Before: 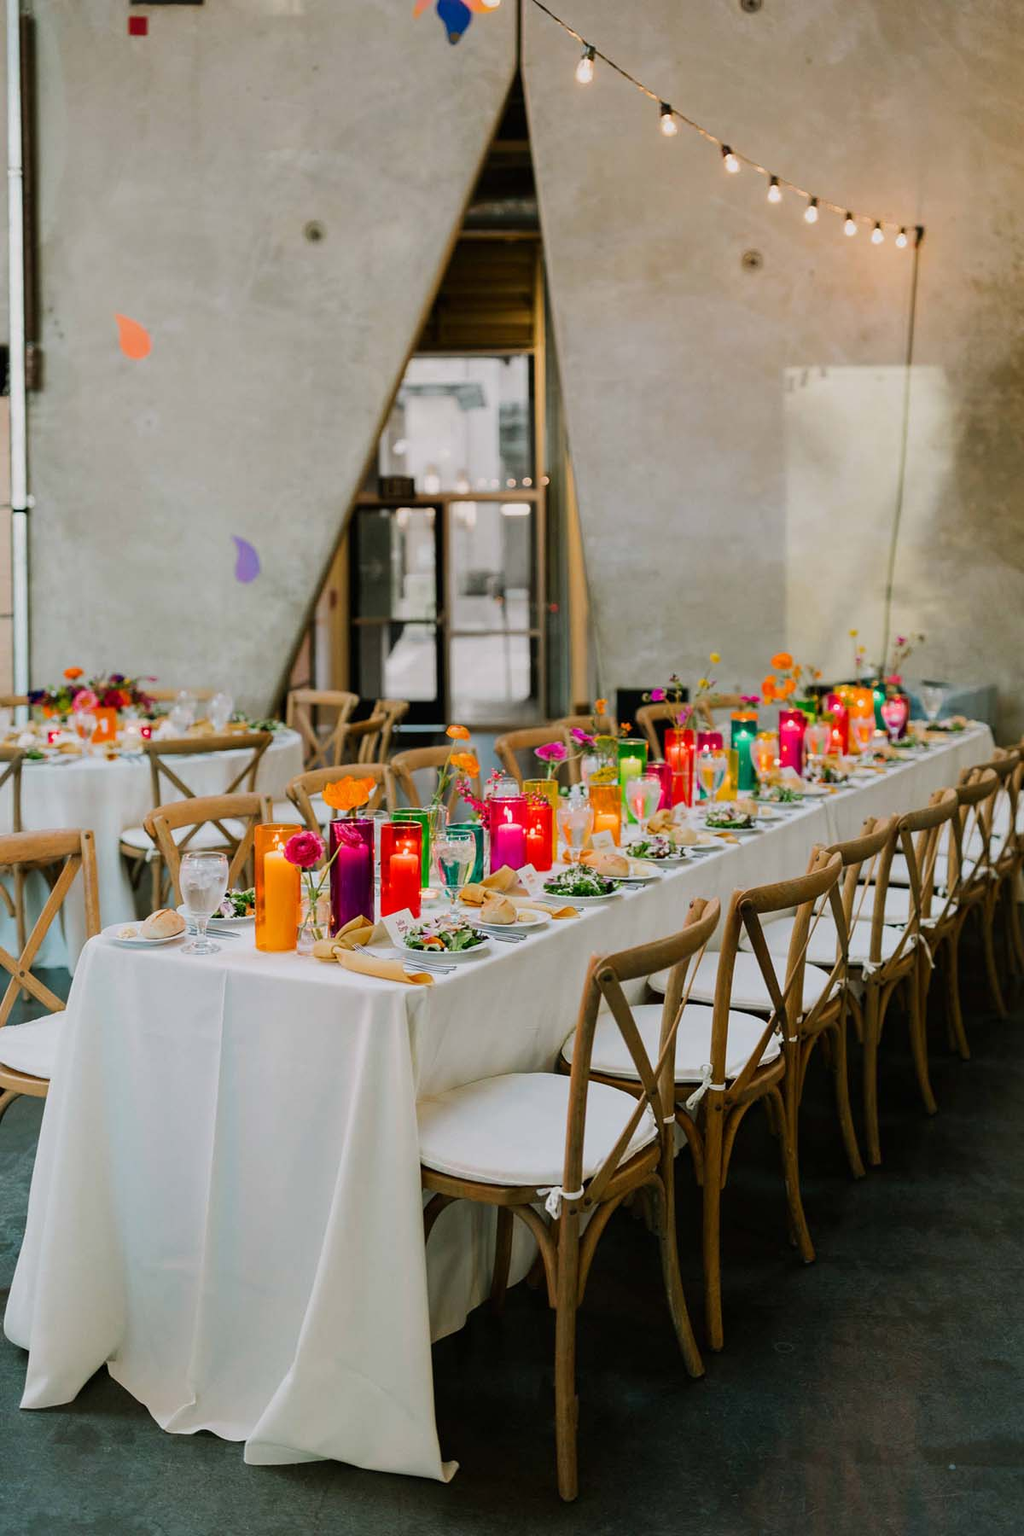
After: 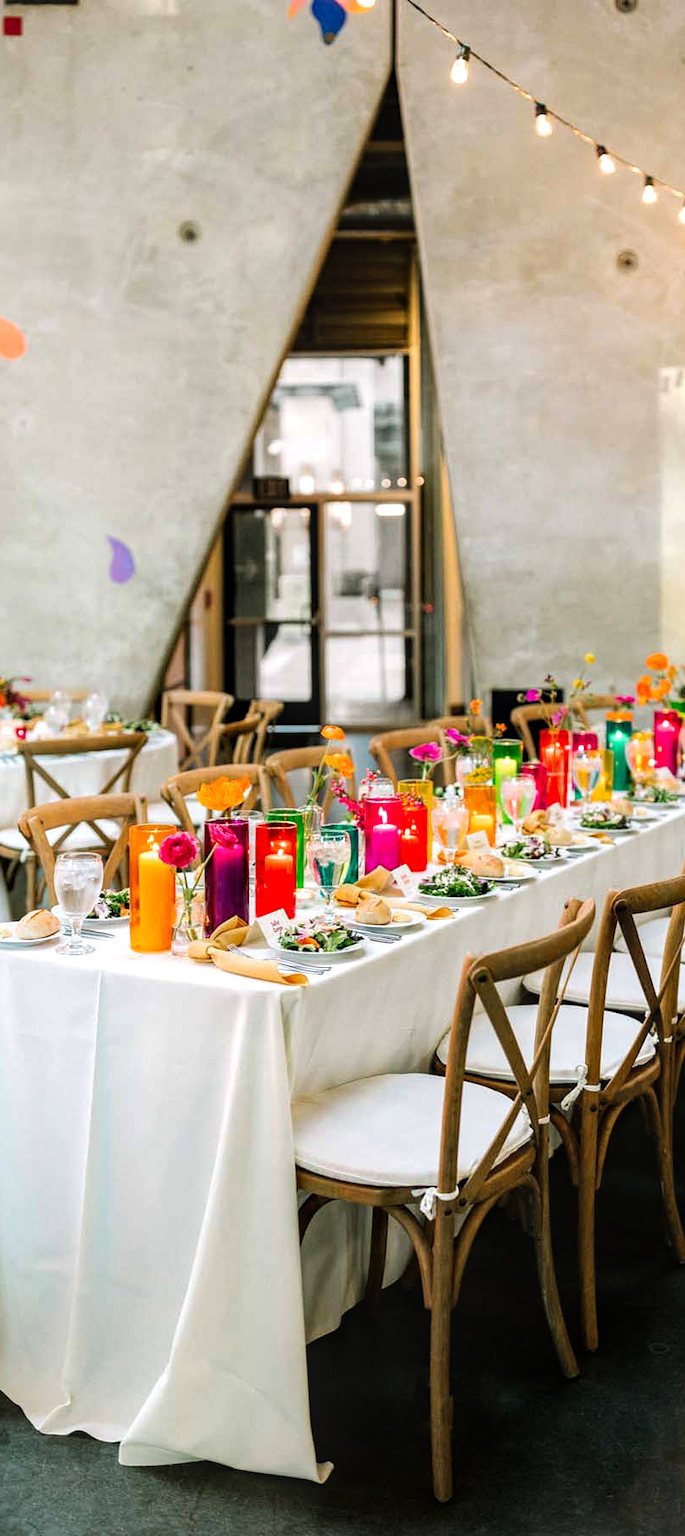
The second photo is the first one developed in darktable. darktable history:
tone equalizer: -8 EV -0.731 EV, -7 EV -0.709 EV, -6 EV -0.605 EV, -5 EV -0.379 EV, -3 EV 0.394 EV, -2 EV 0.6 EV, -1 EV 0.689 EV, +0 EV 0.736 EV
crop and rotate: left 12.275%, right 20.778%
local contrast: on, module defaults
